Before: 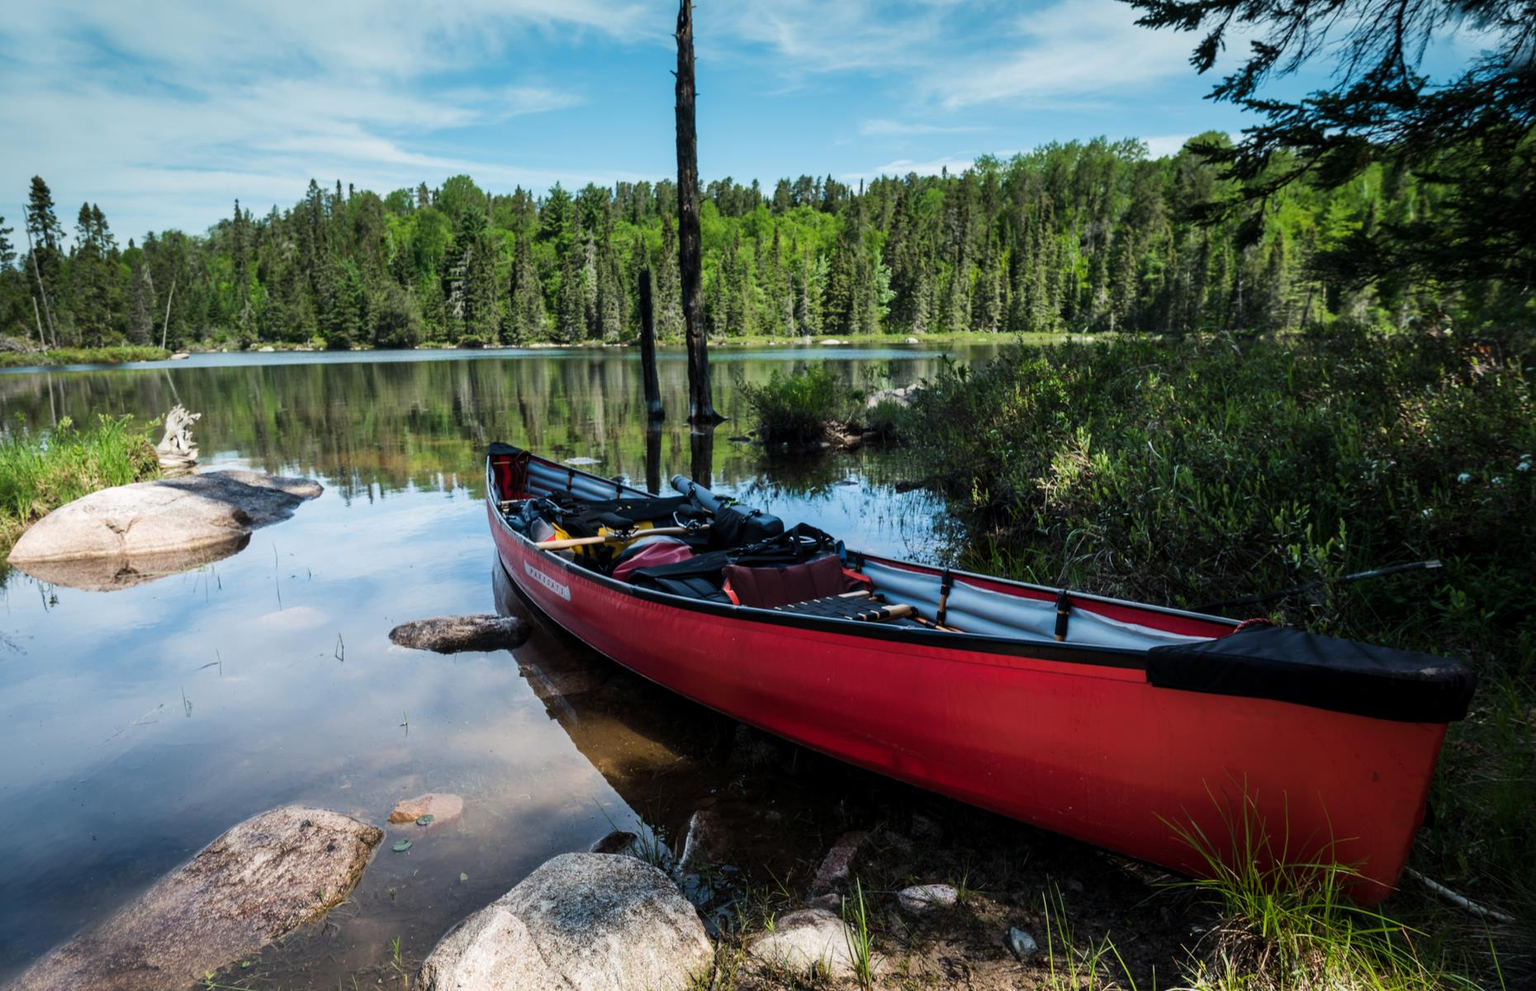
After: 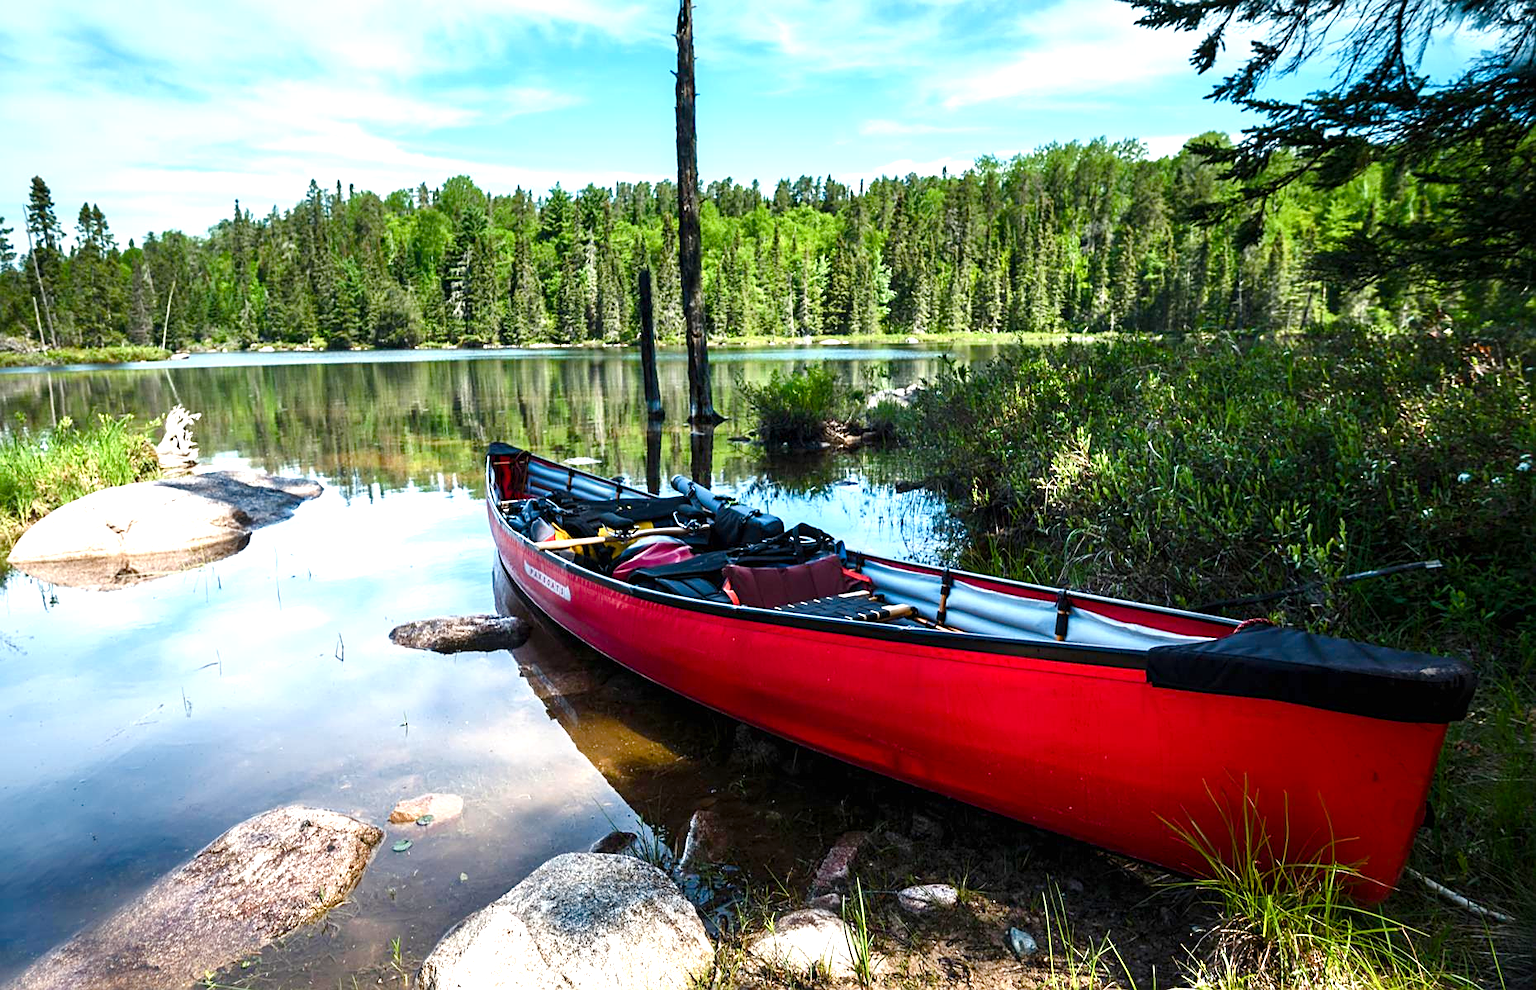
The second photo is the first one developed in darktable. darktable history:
sharpen: amount 0.491
exposure: black level correction 0, exposure 1.001 EV, compensate highlight preservation false
color balance rgb: perceptual saturation grading › global saturation 20%, perceptual saturation grading › highlights -25.627%, perceptual saturation grading › shadows 49.992%
shadows and highlights: shadows -11.2, white point adjustment 1.48, highlights 10.05
